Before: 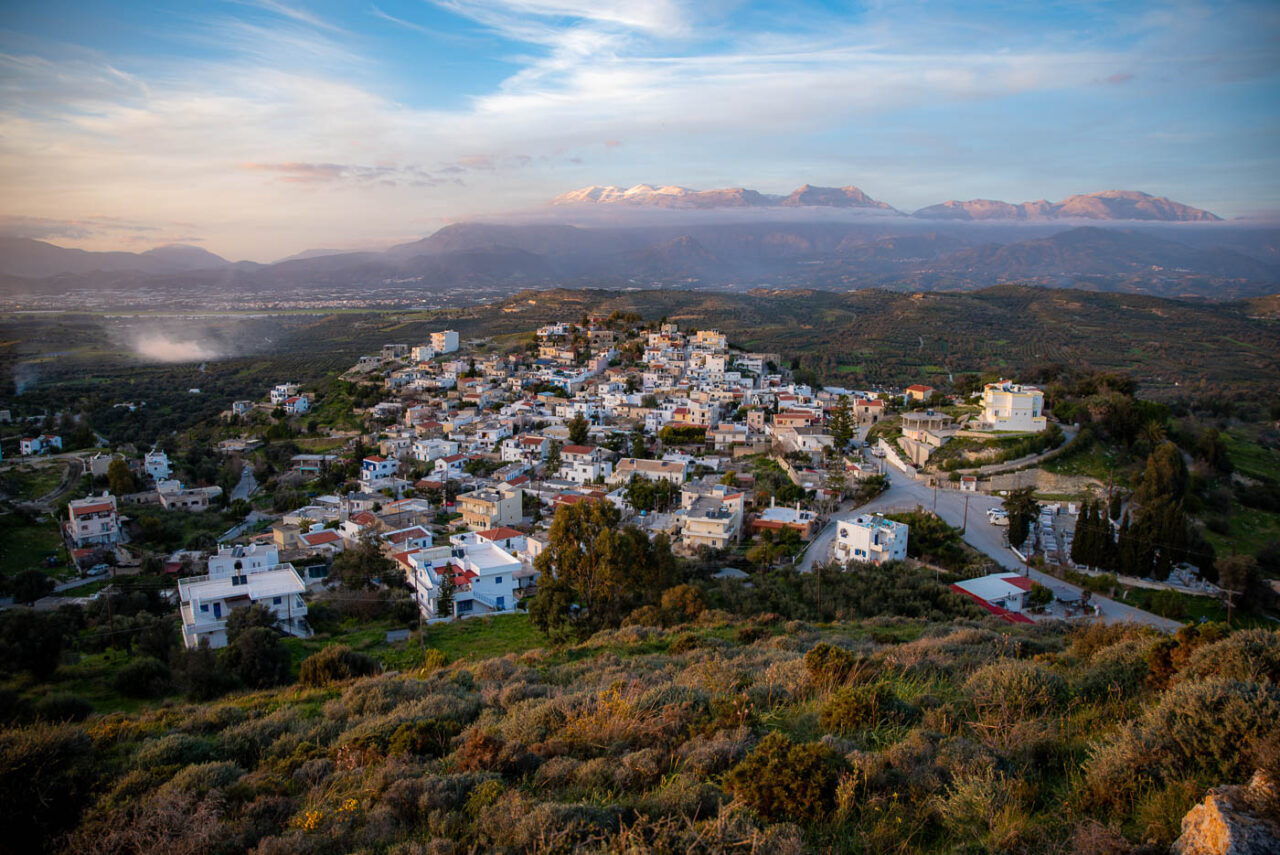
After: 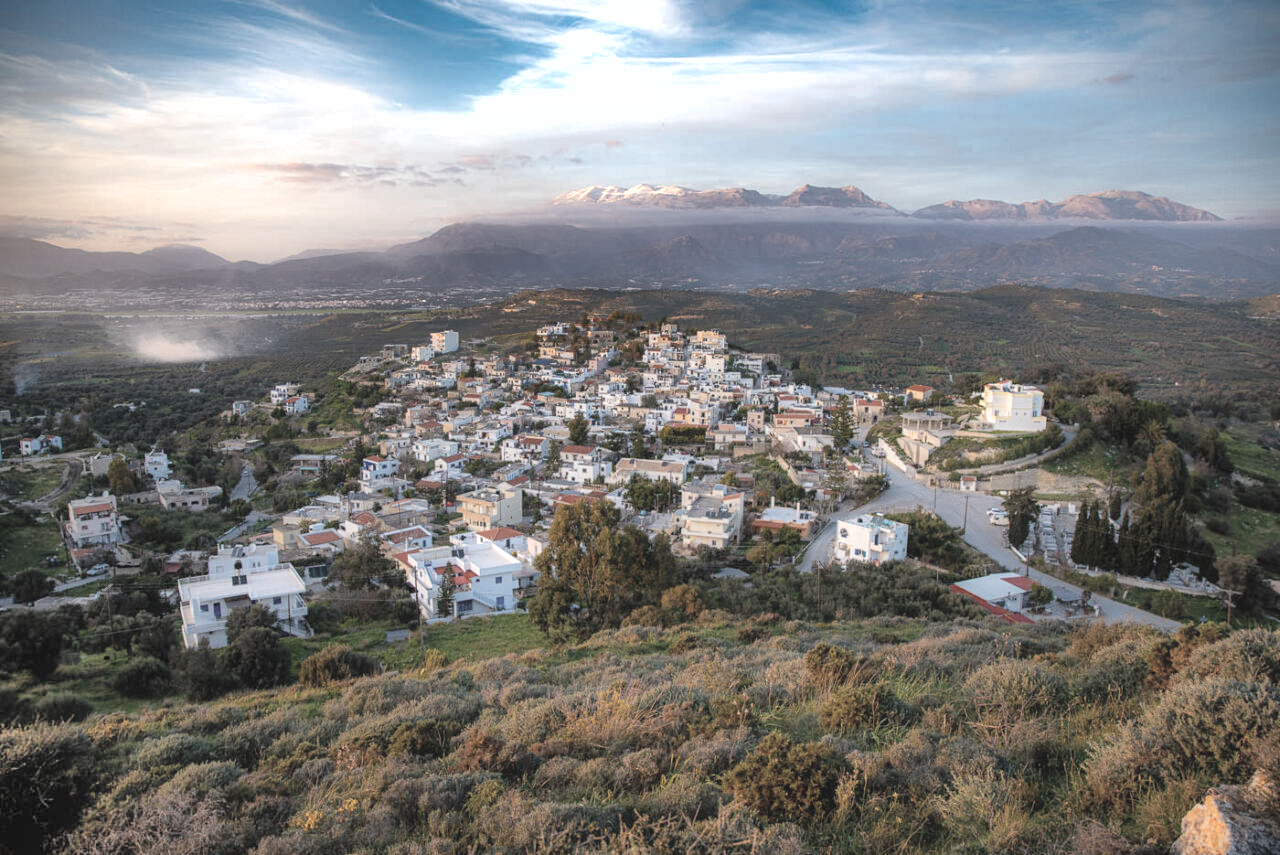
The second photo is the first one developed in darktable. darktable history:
contrast equalizer: y [[0.5, 0.486, 0.447, 0.446, 0.489, 0.5], [0.5 ×6], [0.5 ×6], [0 ×6], [0 ×6]]
contrast brightness saturation: brightness 0.184, saturation -0.504
shadows and highlights: shadows 80.32, white point adjustment -9.05, highlights -61.45, soften with gaussian
exposure: black level correction 0, exposure 0.954 EV, compensate exposure bias true, compensate highlight preservation false
